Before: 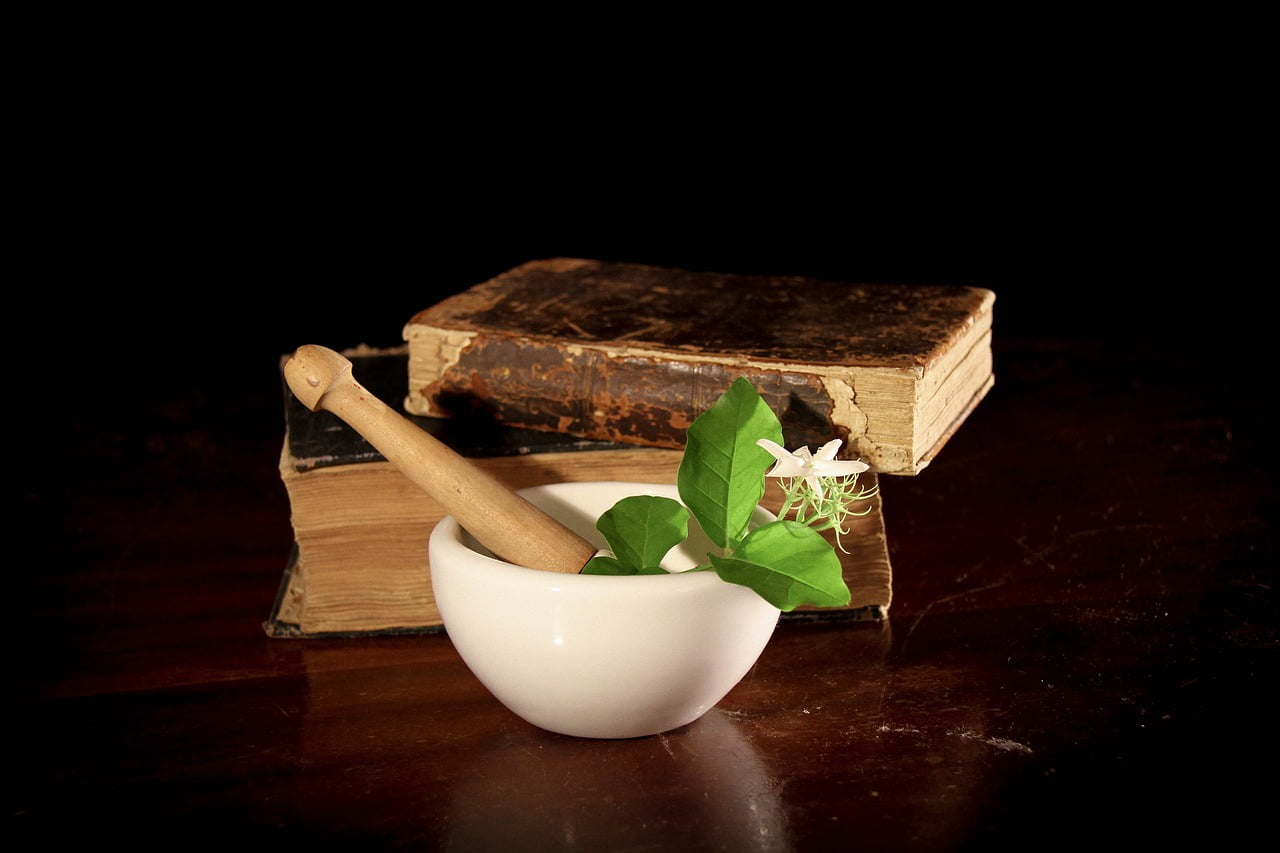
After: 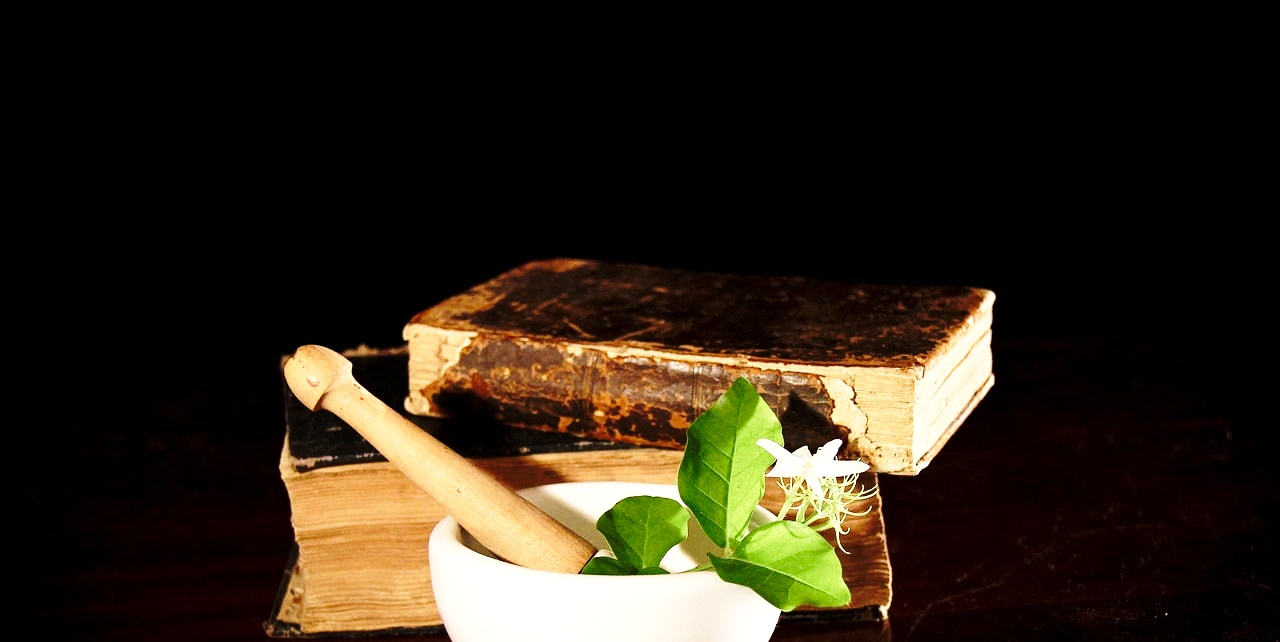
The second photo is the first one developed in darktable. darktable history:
base curve: curves: ch0 [(0, 0) (0.036, 0.037) (0.121, 0.228) (0.46, 0.76) (0.859, 0.983) (1, 1)], preserve colors none
tone equalizer: -8 EV -0.438 EV, -7 EV -0.369 EV, -6 EV -0.354 EV, -5 EV -0.253 EV, -3 EV 0.252 EV, -2 EV 0.318 EV, -1 EV 0.391 EV, +0 EV 0.402 EV, edges refinement/feathering 500, mask exposure compensation -1.57 EV, preserve details no
crop: bottom 24.692%
